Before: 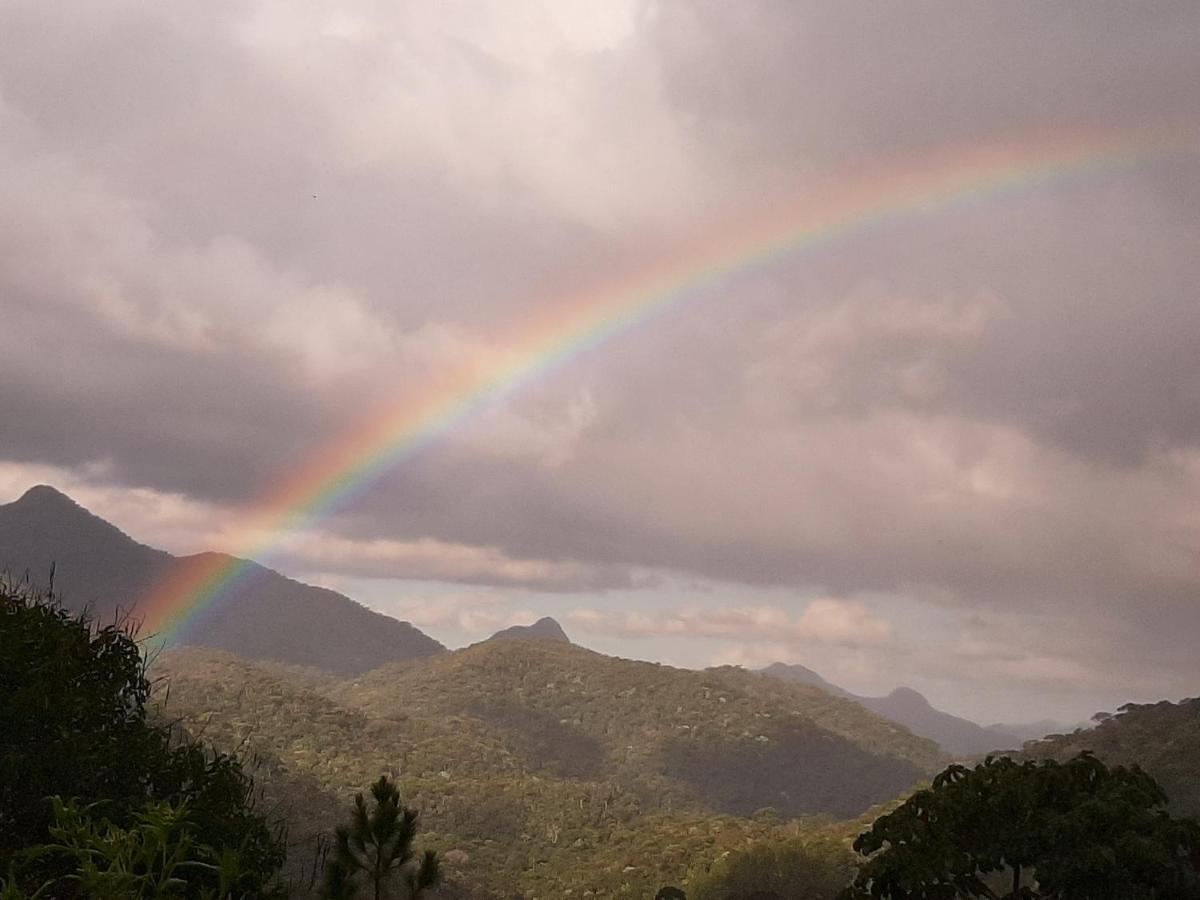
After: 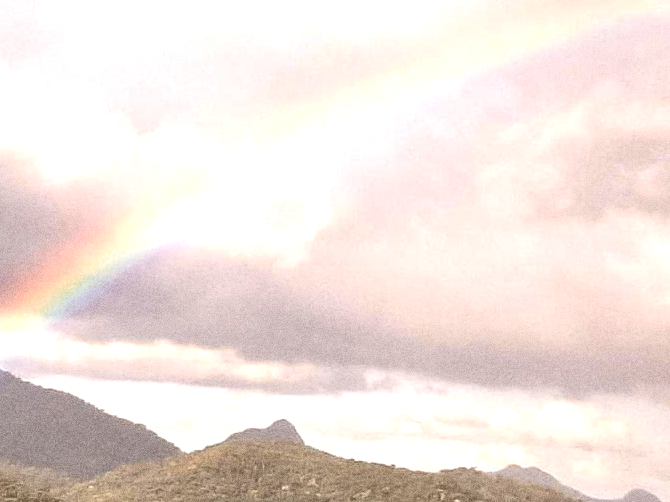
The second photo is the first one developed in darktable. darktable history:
exposure: black level correction 0, exposure 1.2 EV, compensate highlight preservation false
grain: coarseness 11.82 ISO, strength 36.67%, mid-tones bias 74.17%
local contrast: highlights 61%, detail 143%, midtone range 0.428
crop and rotate: left 22.13%, top 22.054%, right 22.026%, bottom 22.102%
